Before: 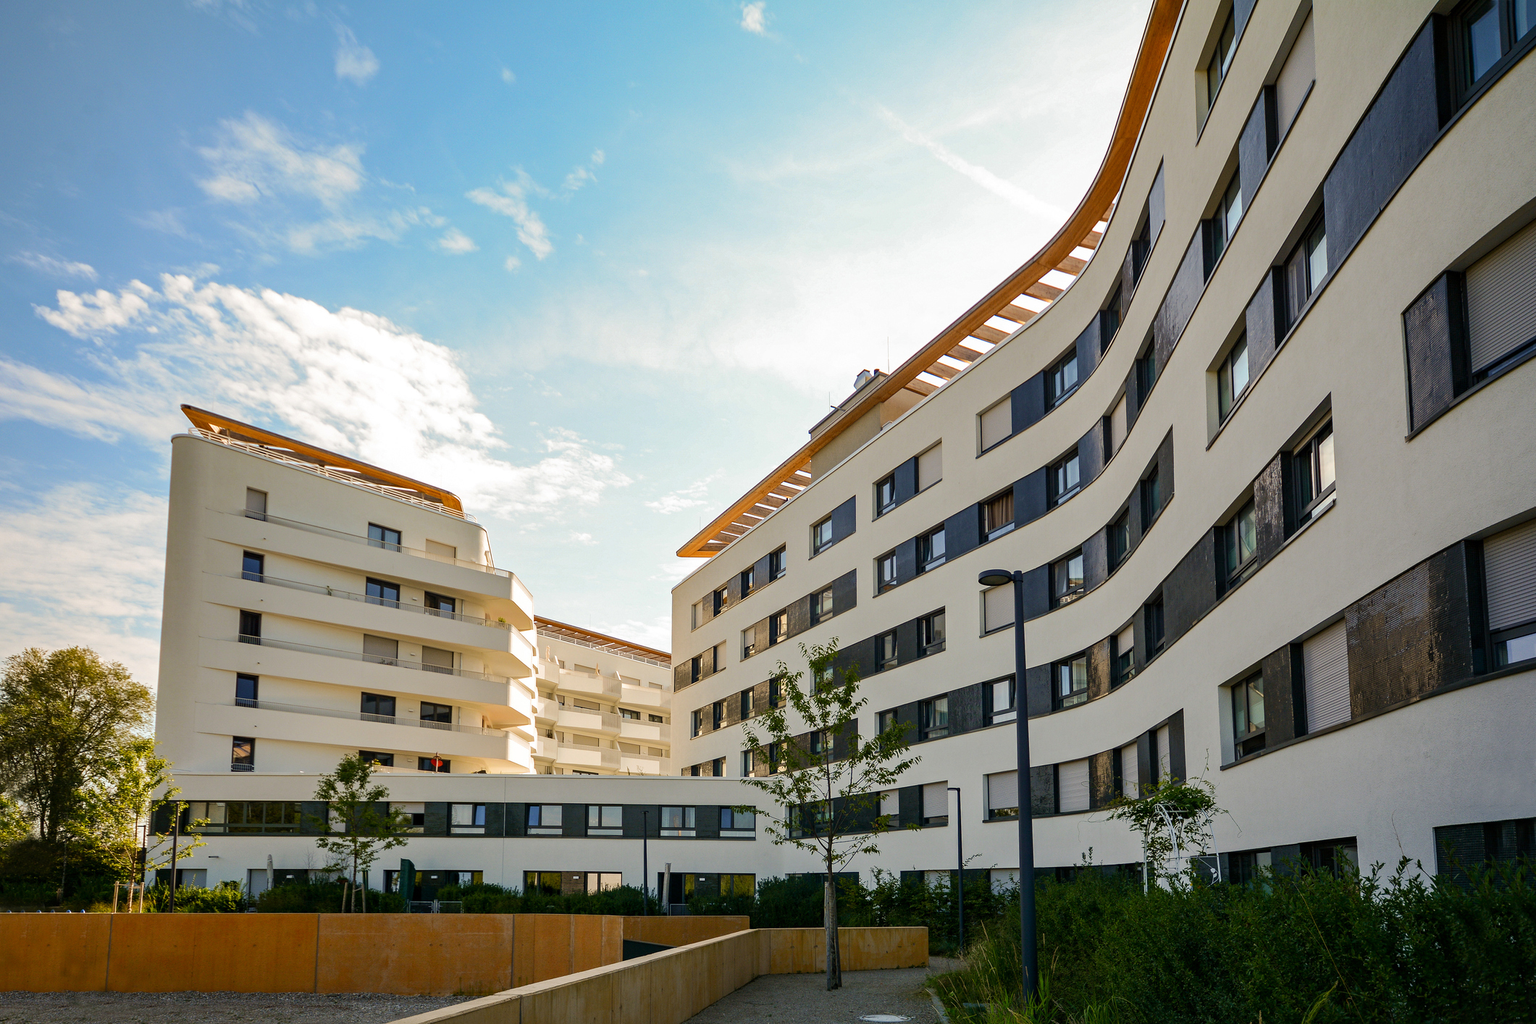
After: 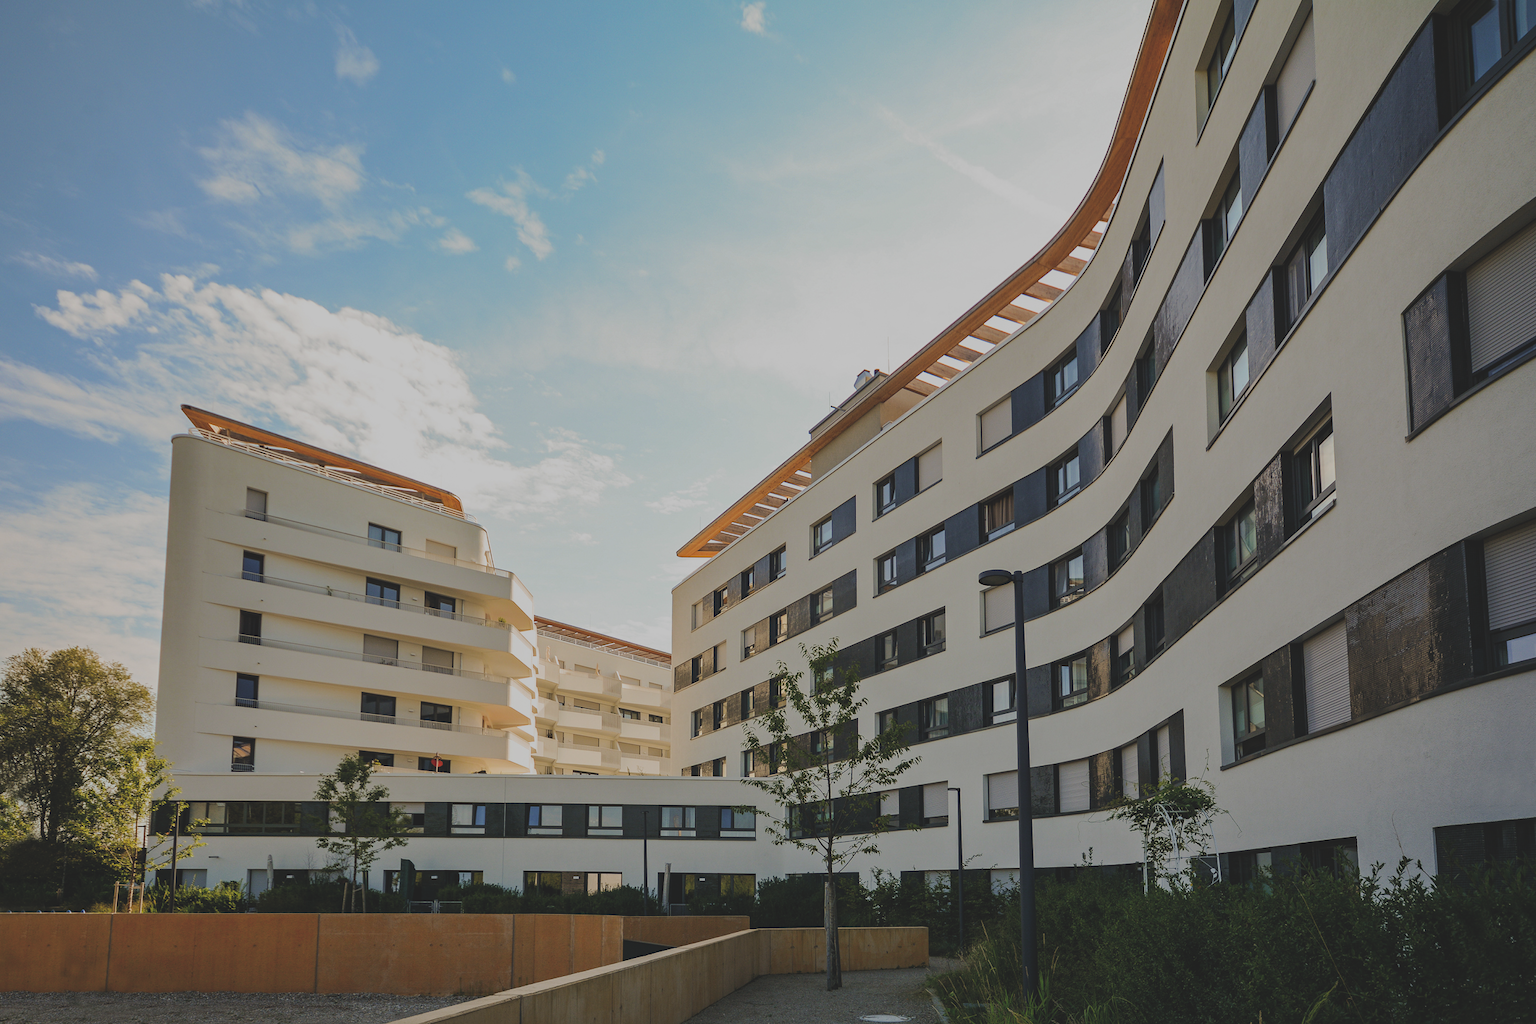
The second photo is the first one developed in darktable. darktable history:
filmic rgb: black relative exposure -7.65 EV, white relative exposure 4.56 EV, threshold 2.96 EV, hardness 3.61, enable highlight reconstruction true
exposure: black level correction -0.036, exposure -0.497 EV, compensate highlight preservation false
